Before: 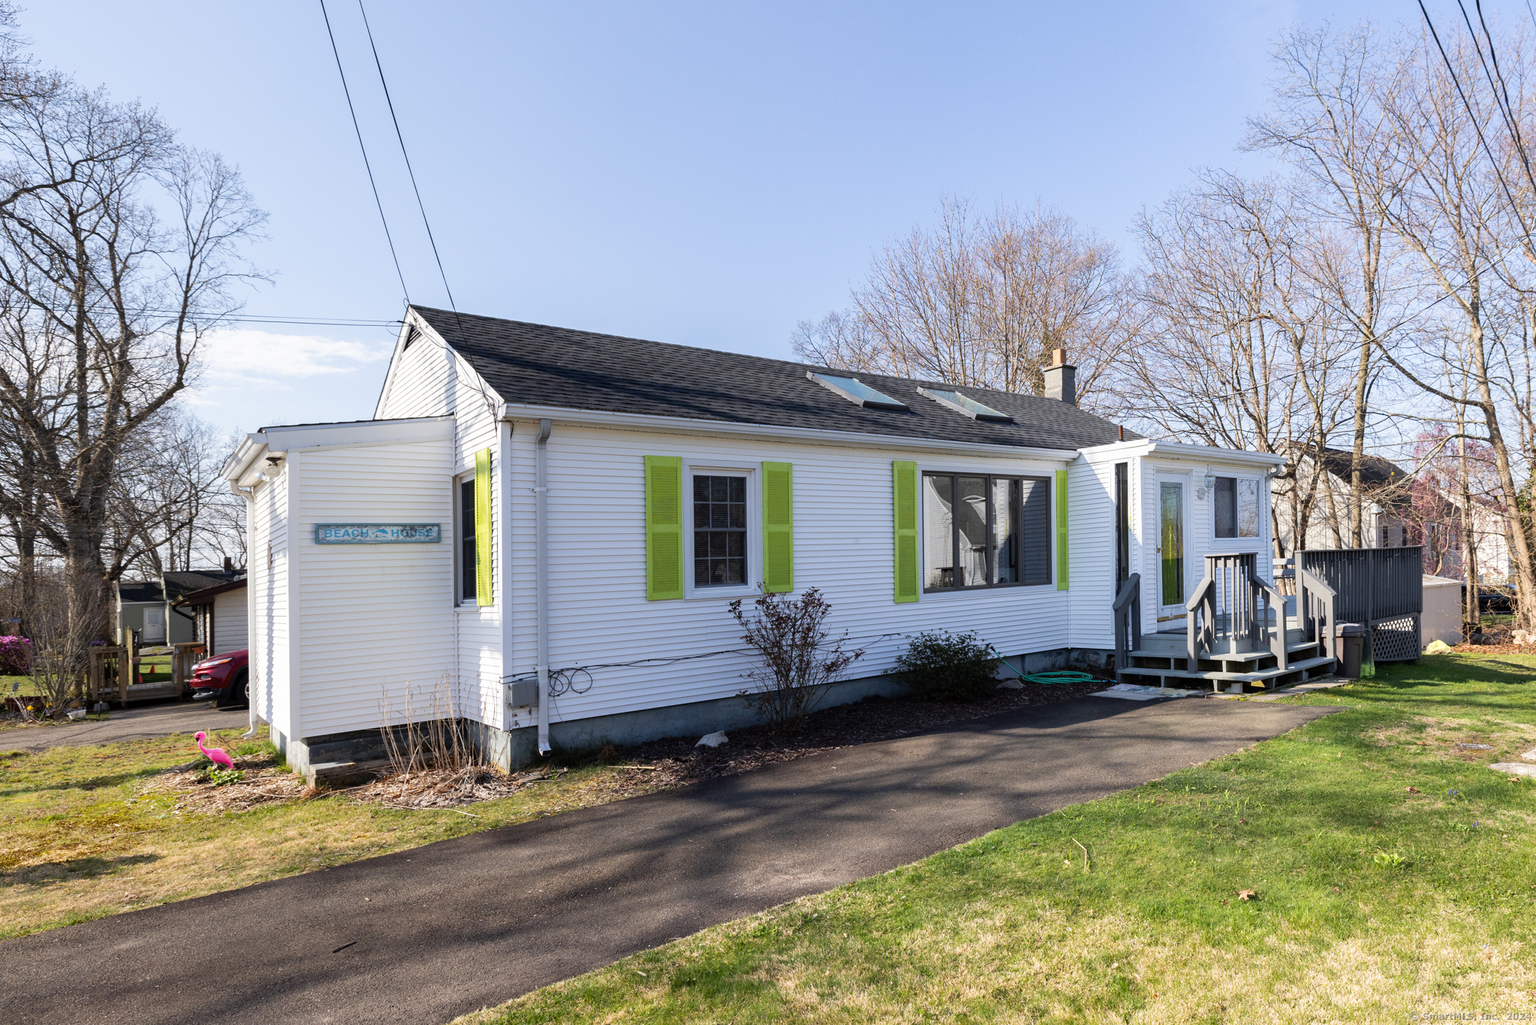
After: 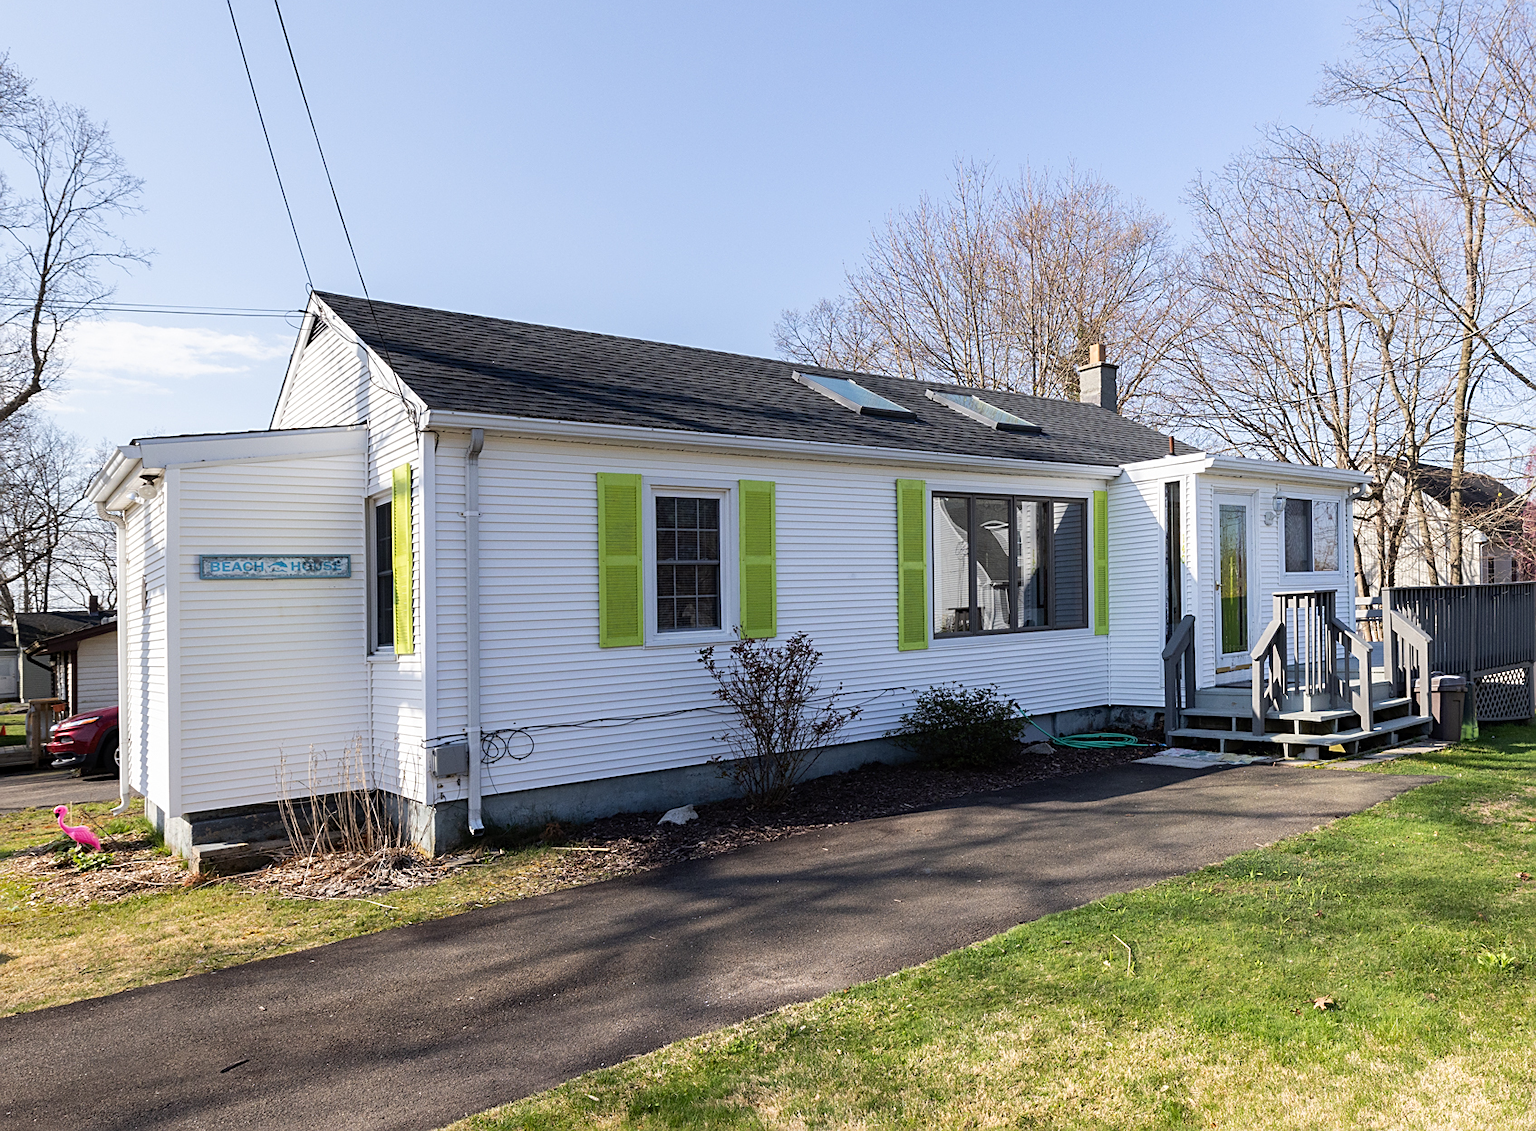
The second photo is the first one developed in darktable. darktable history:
sharpen: on, module defaults
crop: left 9.807%, top 6.259%, right 7.334%, bottom 2.177%
